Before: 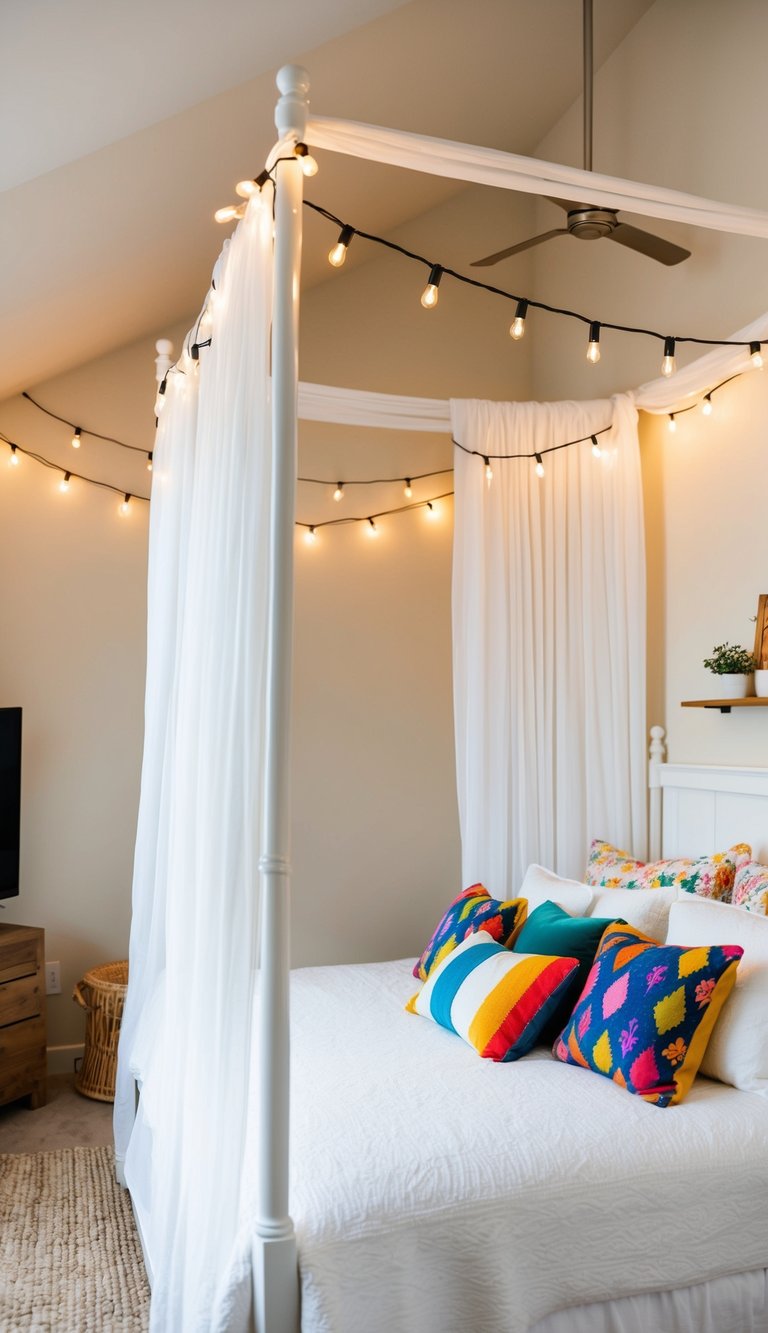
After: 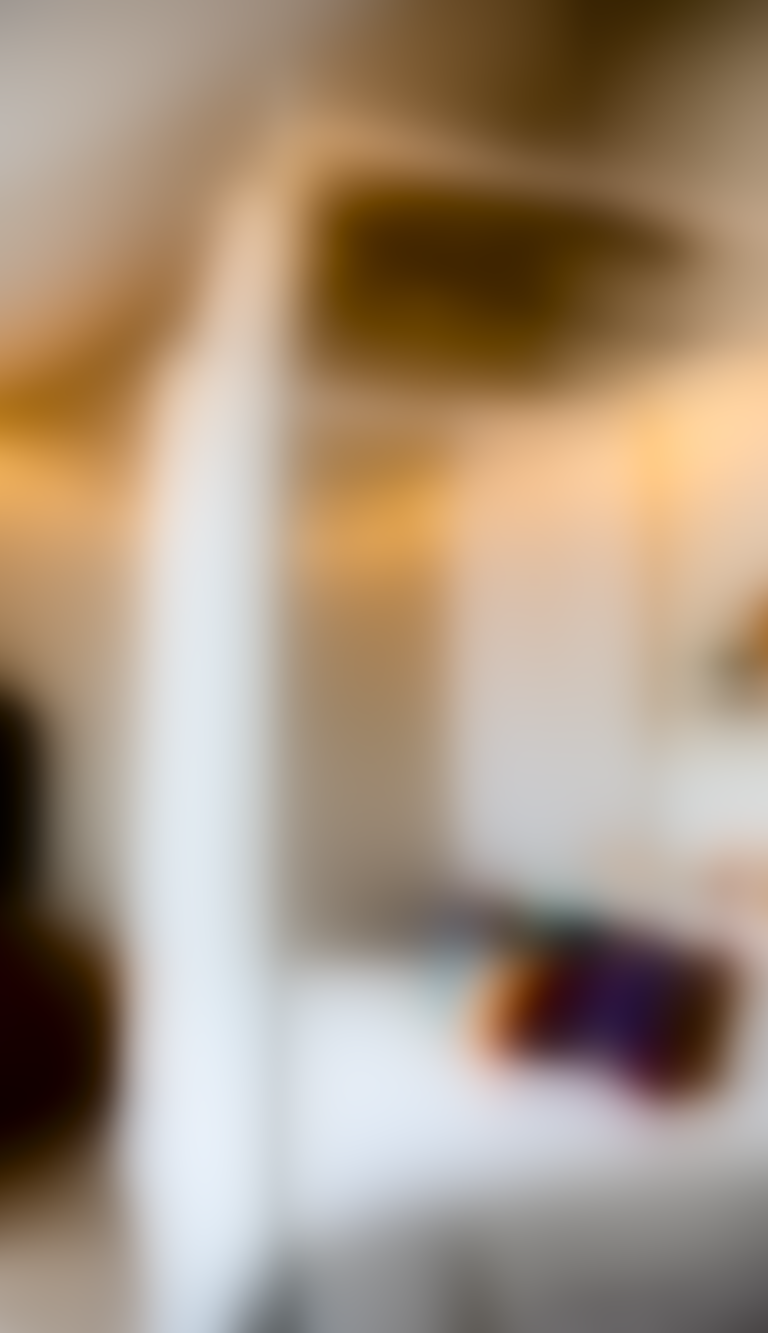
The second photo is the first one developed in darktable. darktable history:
lowpass: radius 31.92, contrast 1.72, brightness -0.98, saturation 0.94
shadows and highlights: shadows 37.27, highlights -28.18, soften with gaussian
color balance rgb: linear chroma grading › global chroma 15%, perceptual saturation grading › global saturation 30%
